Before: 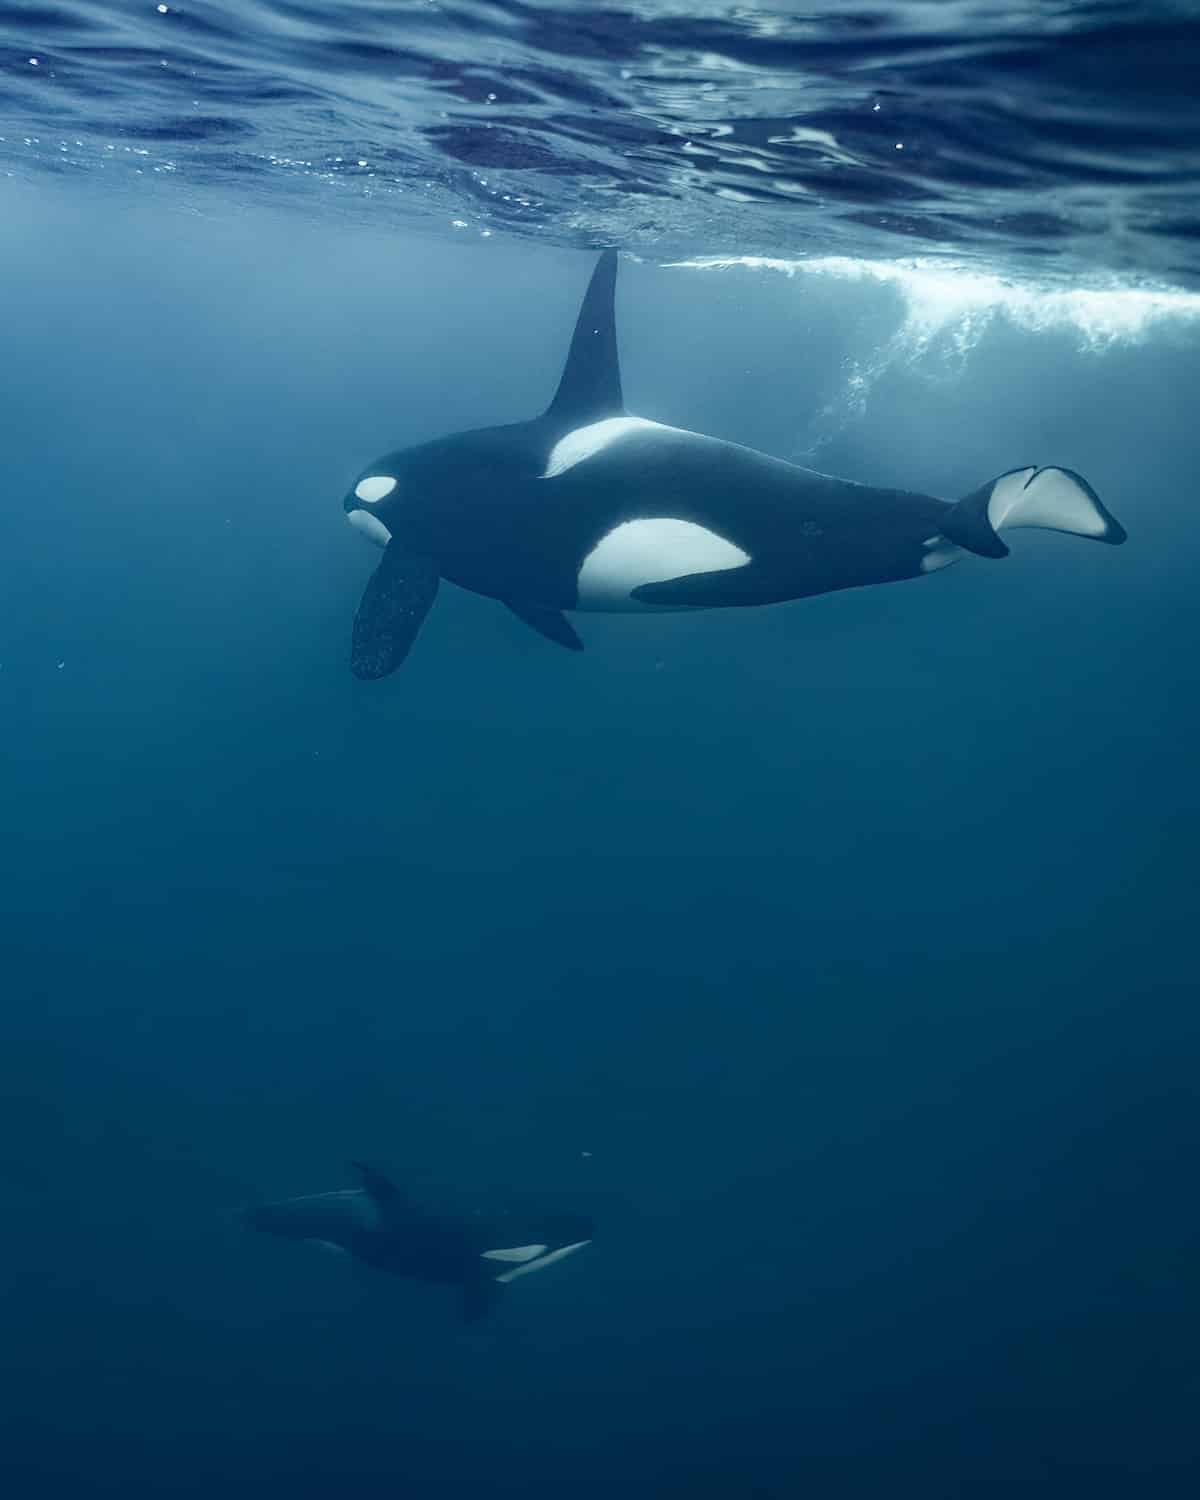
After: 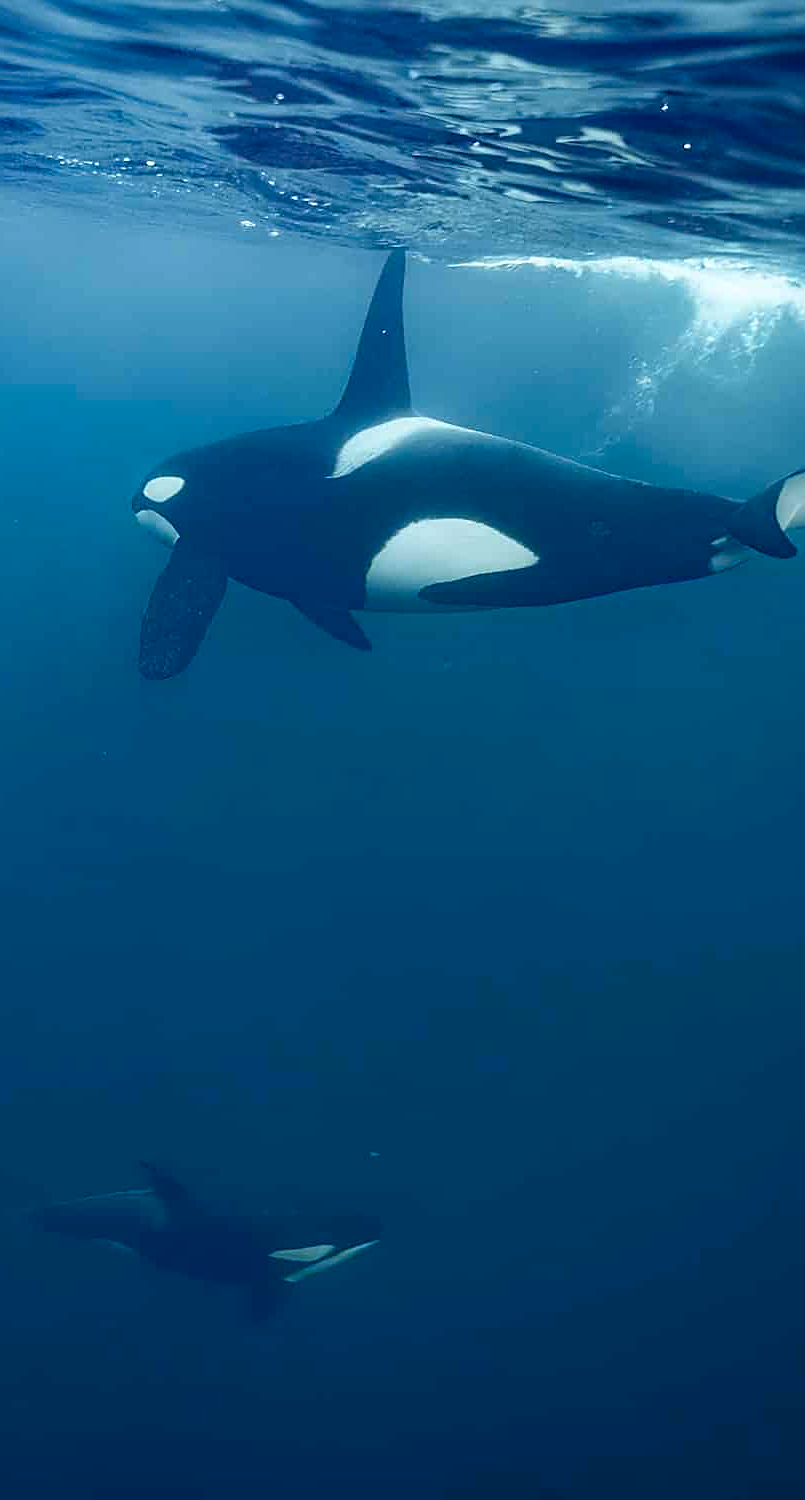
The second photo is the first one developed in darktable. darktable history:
sharpen: on, module defaults
crop and rotate: left 17.703%, right 15.13%
contrast brightness saturation: brightness -0.02, saturation 0.337
